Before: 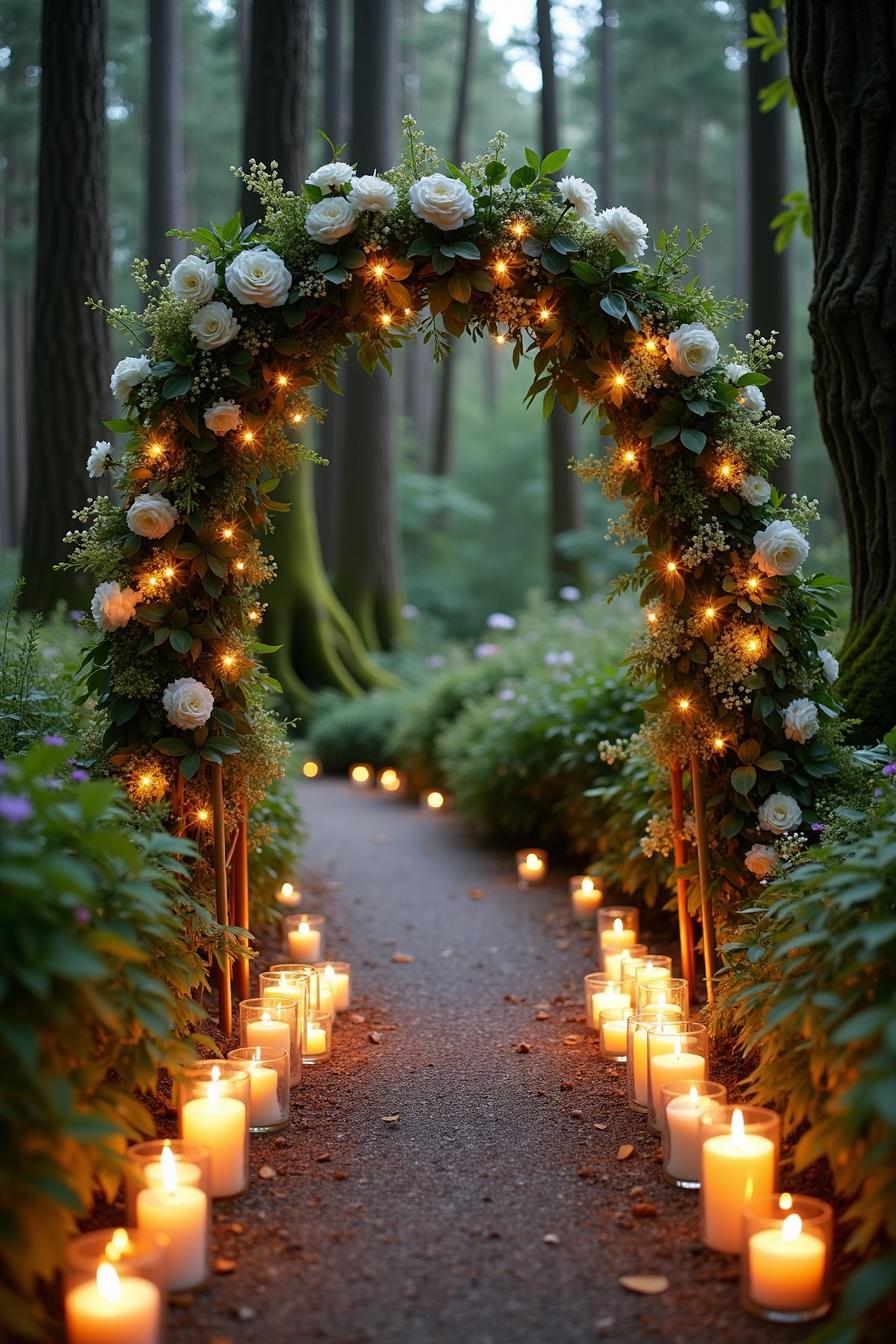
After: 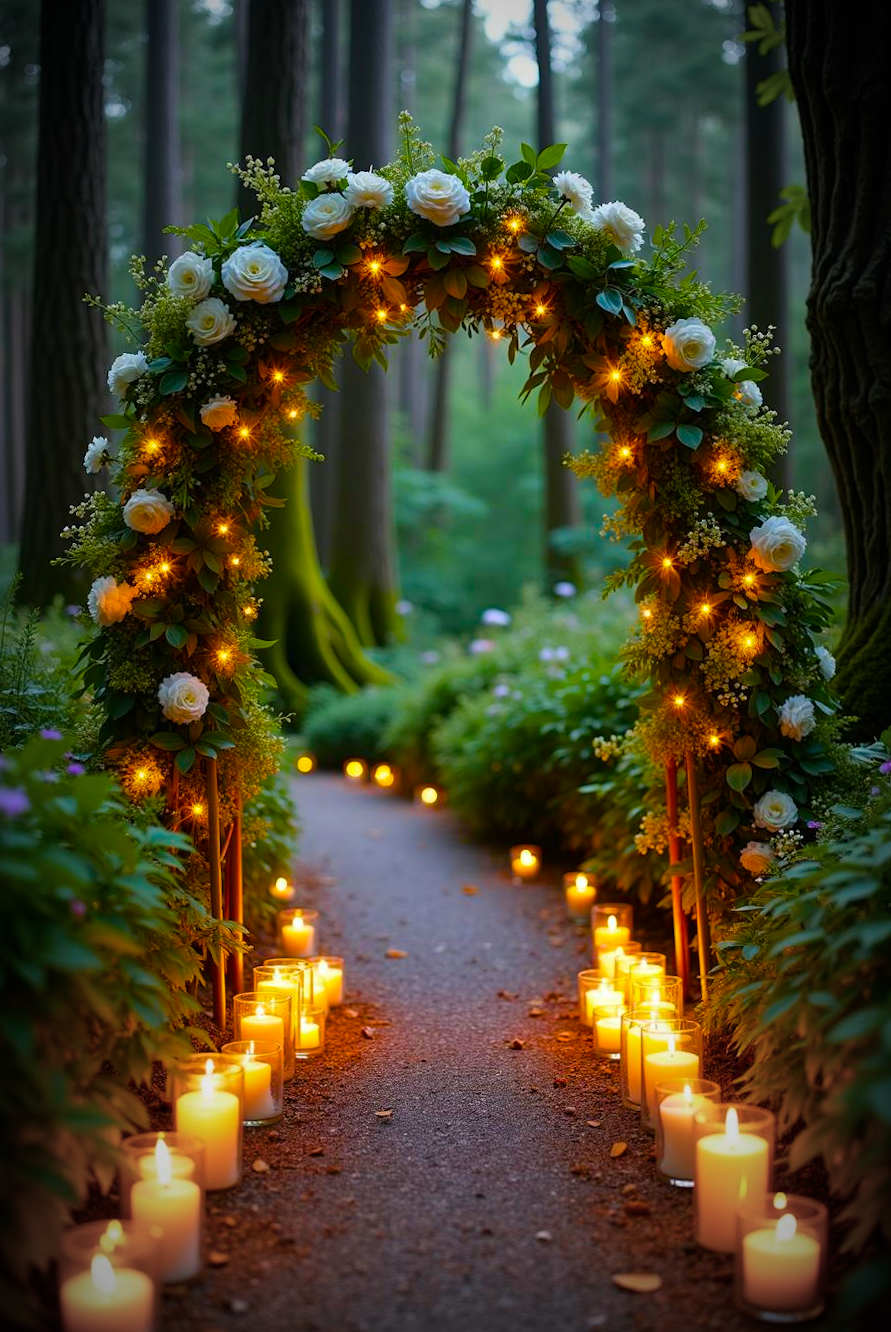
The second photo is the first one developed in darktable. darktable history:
vignetting: fall-off start 67.5%, fall-off radius 67.23%, brightness -0.813, automatic ratio true
rotate and perspective: rotation 0.192°, lens shift (horizontal) -0.015, crop left 0.005, crop right 0.996, crop top 0.006, crop bottom 0.99
color balance rgb: linear chroma grading › global chroma 23.15%, perceptual saturation grading › global saturation 28.7%, perceptual saturation grading › mid-tones 12.04%, perceptual saturation grading › shadows 10.19%, global vibrance 22.22%
